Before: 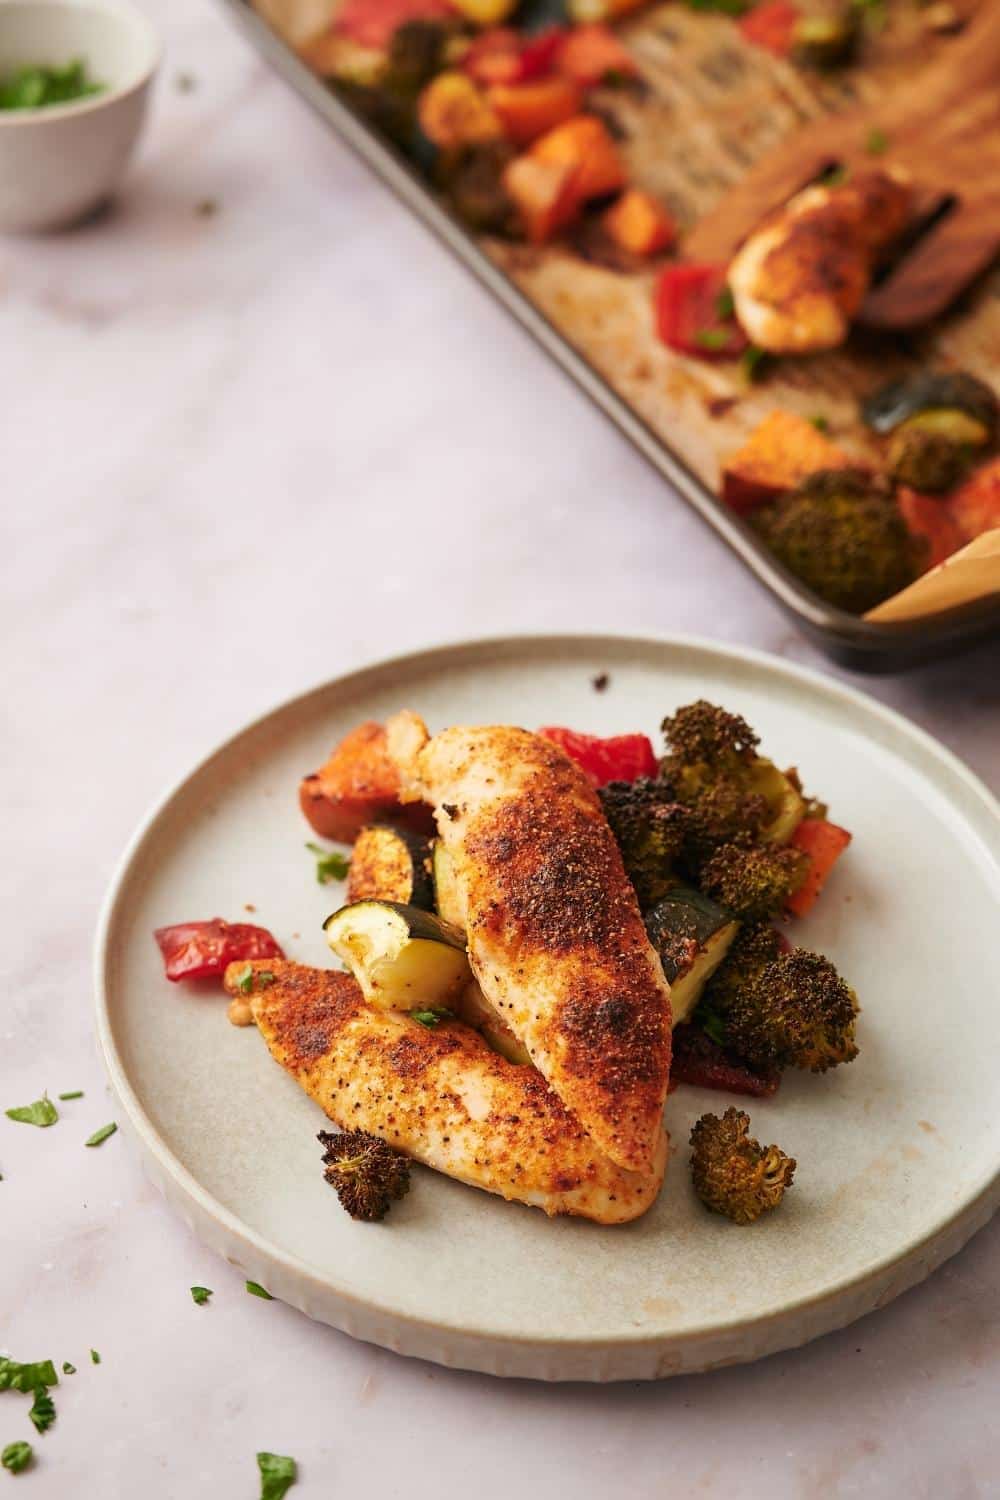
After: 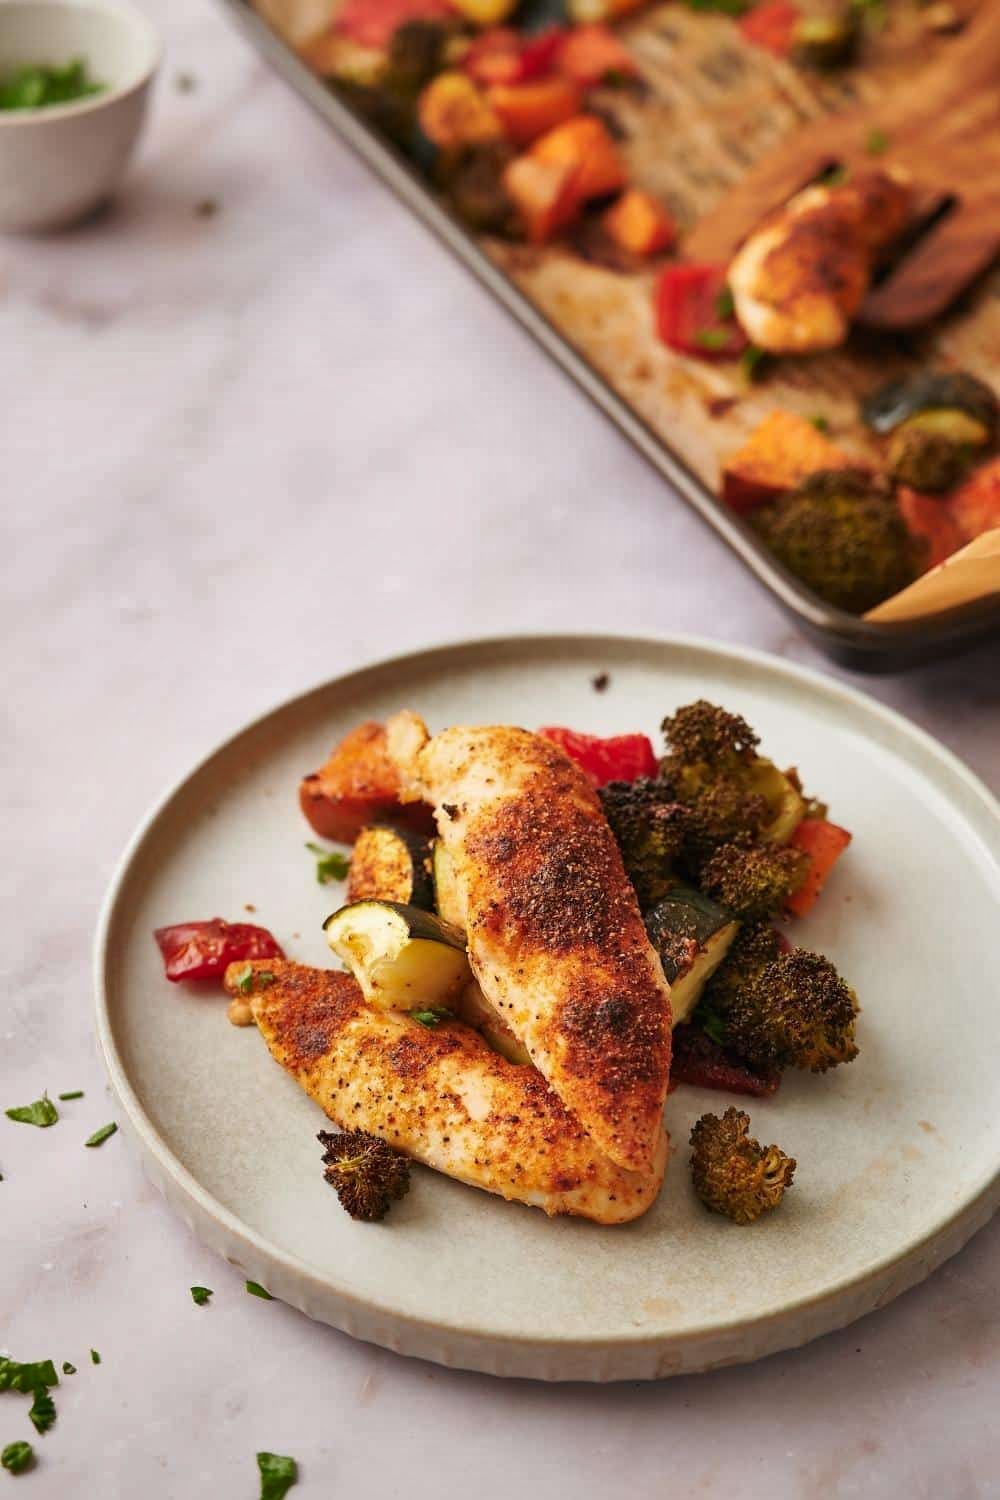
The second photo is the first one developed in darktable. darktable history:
shadows and highlights: highlights color adjustment 31.95%, low approximation 0.01, soften with gaussian
